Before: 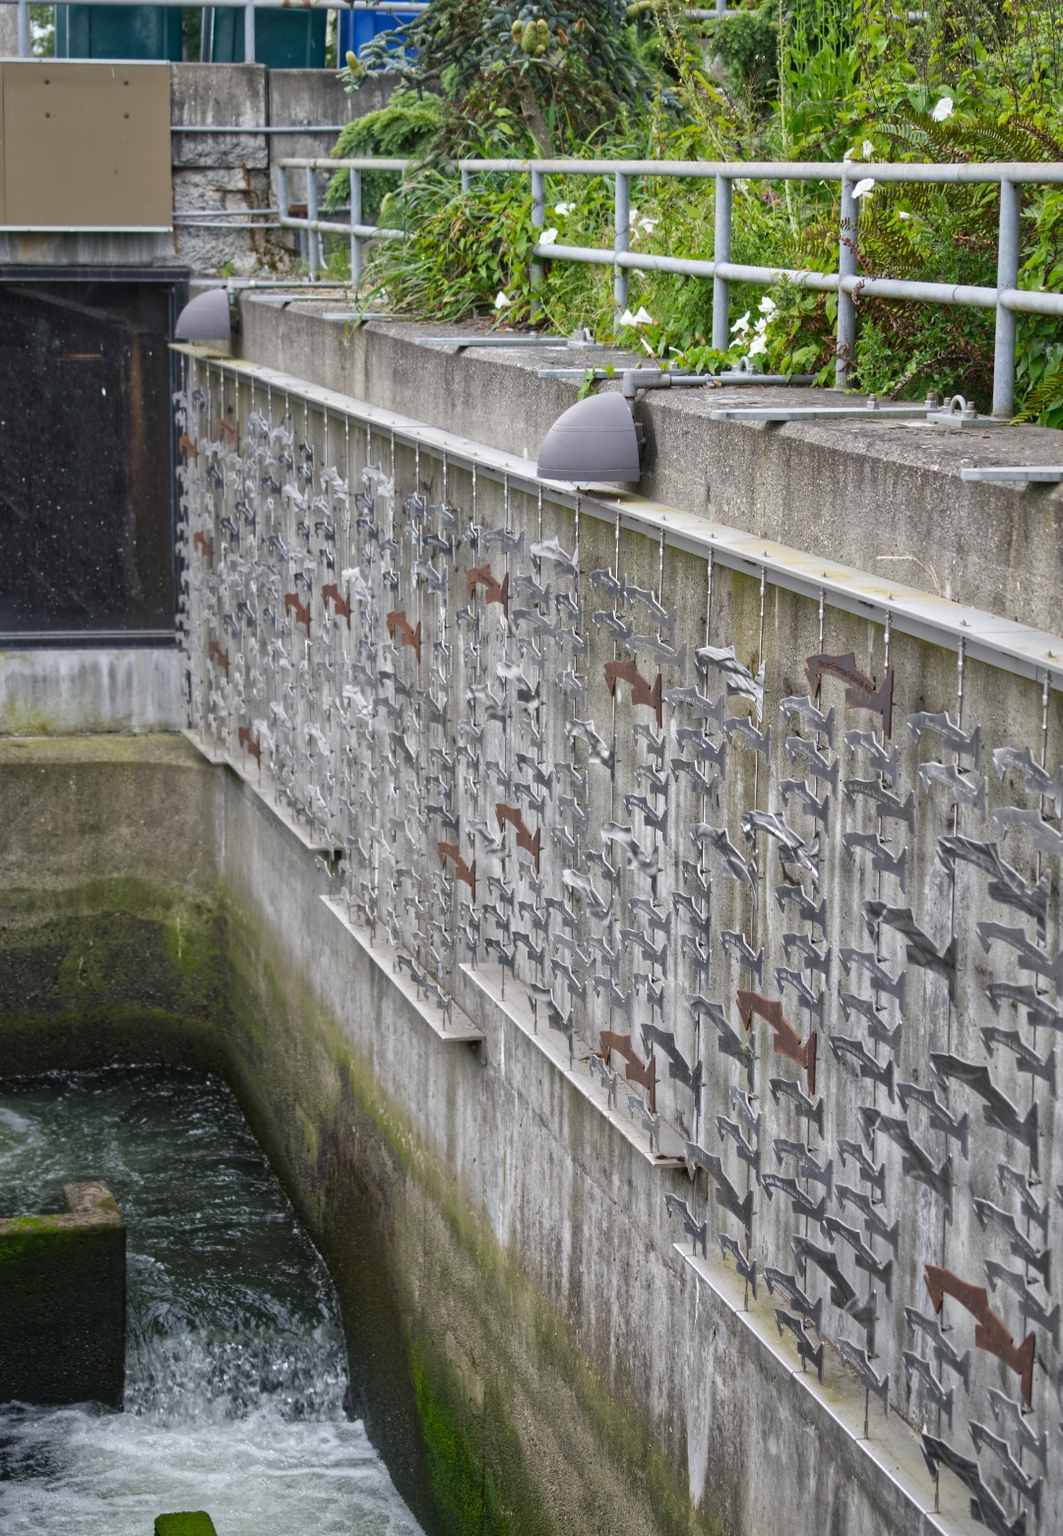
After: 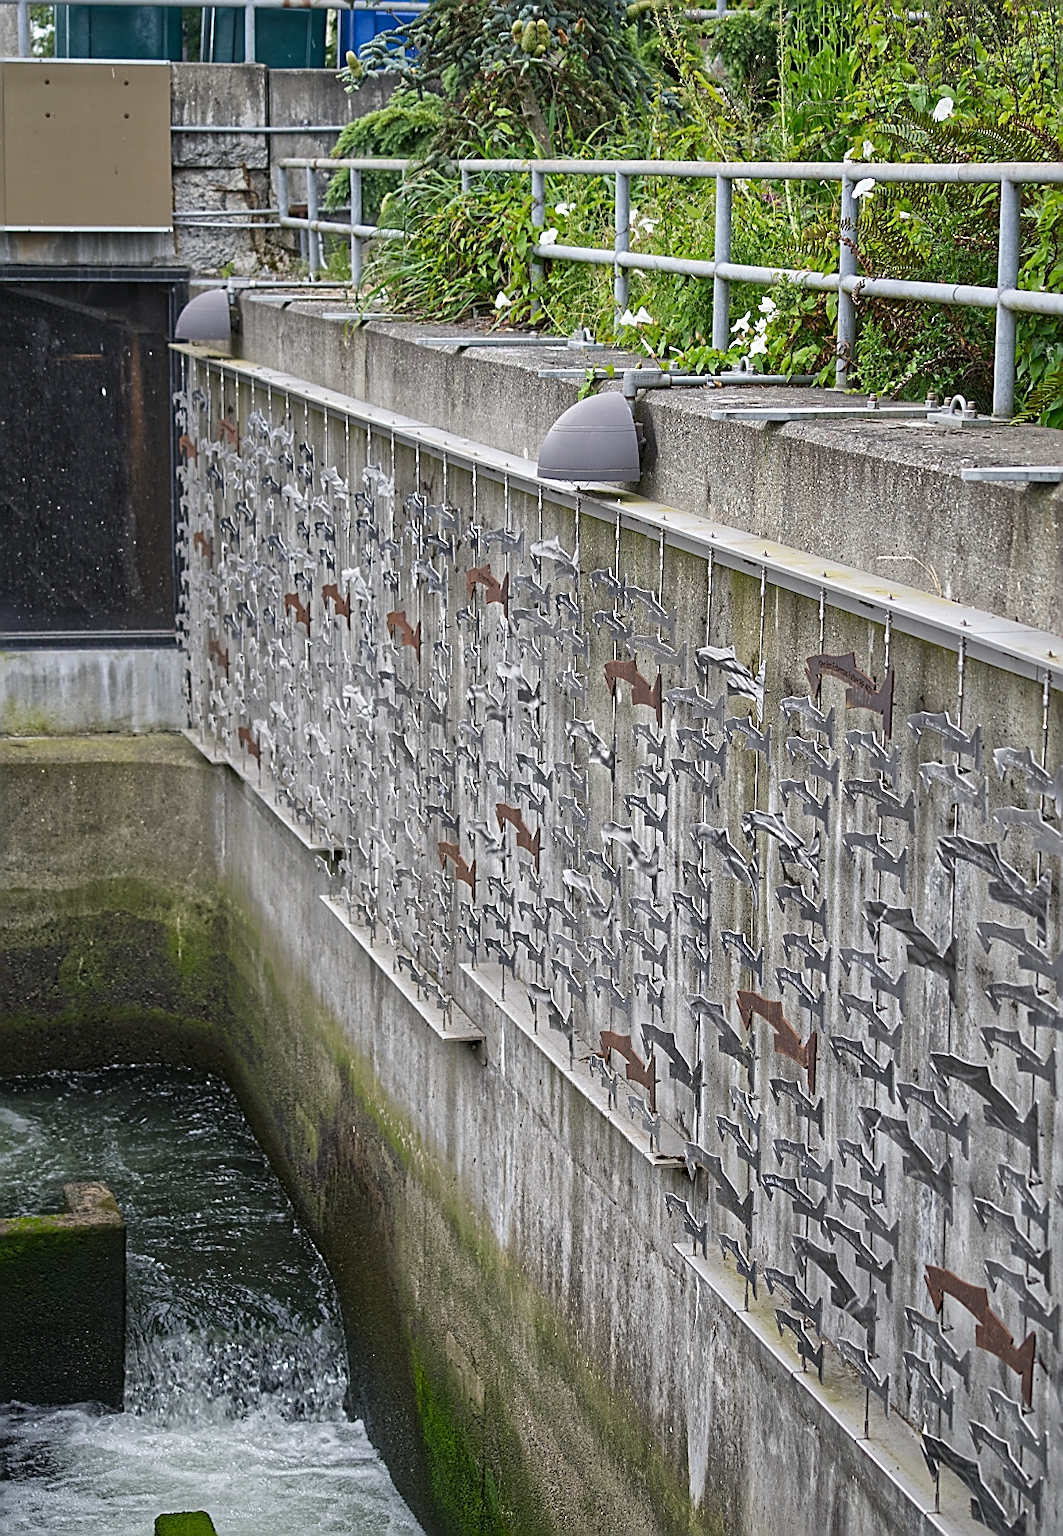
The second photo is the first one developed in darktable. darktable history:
sharpen: radius 1.737, amount 1.302
